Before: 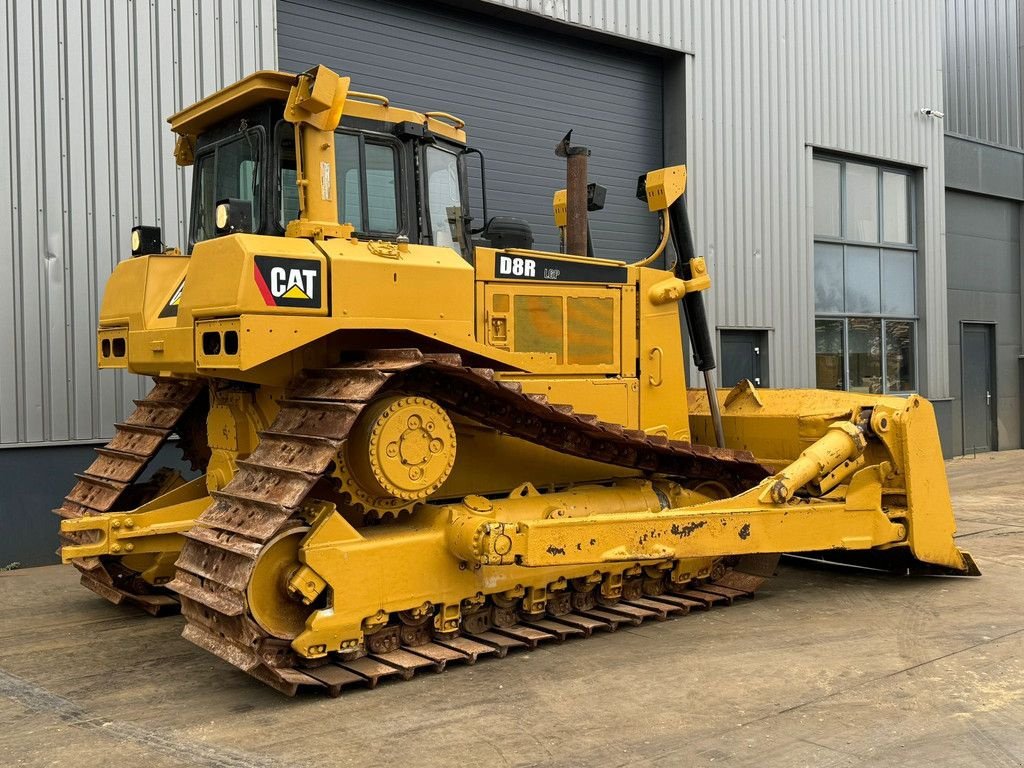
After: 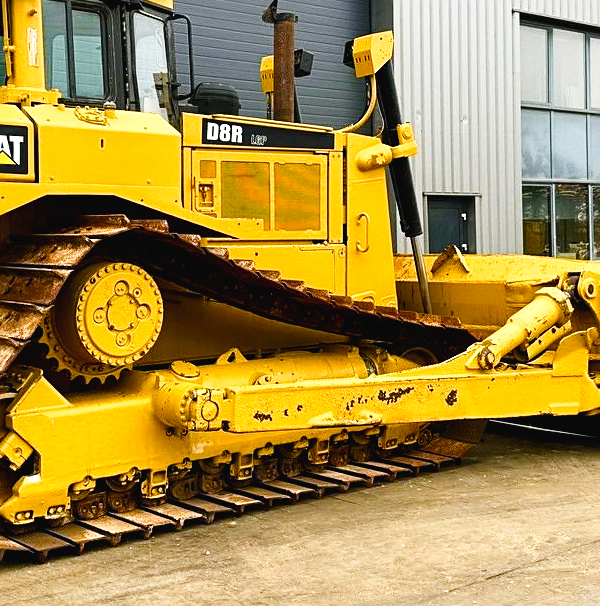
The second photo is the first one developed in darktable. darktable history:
tone curve: curves: ch0 [(0, 0.024) (0.049, 0.038) (0.176, 0.162) (0.311, 0.337) (0.416, 0.471) (0.565, 0.658) (0.817, 0.911) (1, 1)]; ch1 [(0, 0) (0.351, 0.347) (0.446, 0.42) (0.481, 0.463) (0.504, 0.504) (0.522, 0.521) (0.546, 0.563) (0.622, 0.664) (0.728, 0.786) (1, 1)]; ch2 [(0, 0) (0.327, 0.324) (0.427, 0.413) (0.458, 0.444) (0.502, 0.504) (0.526, 0.539) (0.547, 0.581) (0.601, 0.61) (0.76, 0.765) (1, 1)], preserve colors none
sharpen: radius 1.878, amount 0.395, threshold 1.257
color balance rgb: shadows lift › chroma 0.879%, shadows lift › hue 111.48°, power › hue 62.45°, perceptual saturation grading › global saturation 26.643%, perceptual saturation grading › highlights -27.916%, perceptual saturation grading › mid-tones 15.946%, perceptual saturation grading › shadows 33.108%, global vibrance 9.363%
crop and rotate: left 28.689%, top 17.458%, right 12.638%, bottom 3.533%
shadows and highlights: shadows 37.05, highlights -28.1, soften with gaussian
color correction: highlights b* 0.053
tone equalizer: -8 EV -0.39 EV, -7 EV -0.394 EV, -6 EV -0.344 EV, -5 EV -0.235 EV, -3 EV 0.205 EV, -2 EV 0.316 EV, -1 EV 0.409 EV, +0 EV 0.427 EV, edges refinement/feathering 500, mask exposure compensation -1.57 EV, preserve details guided filter
